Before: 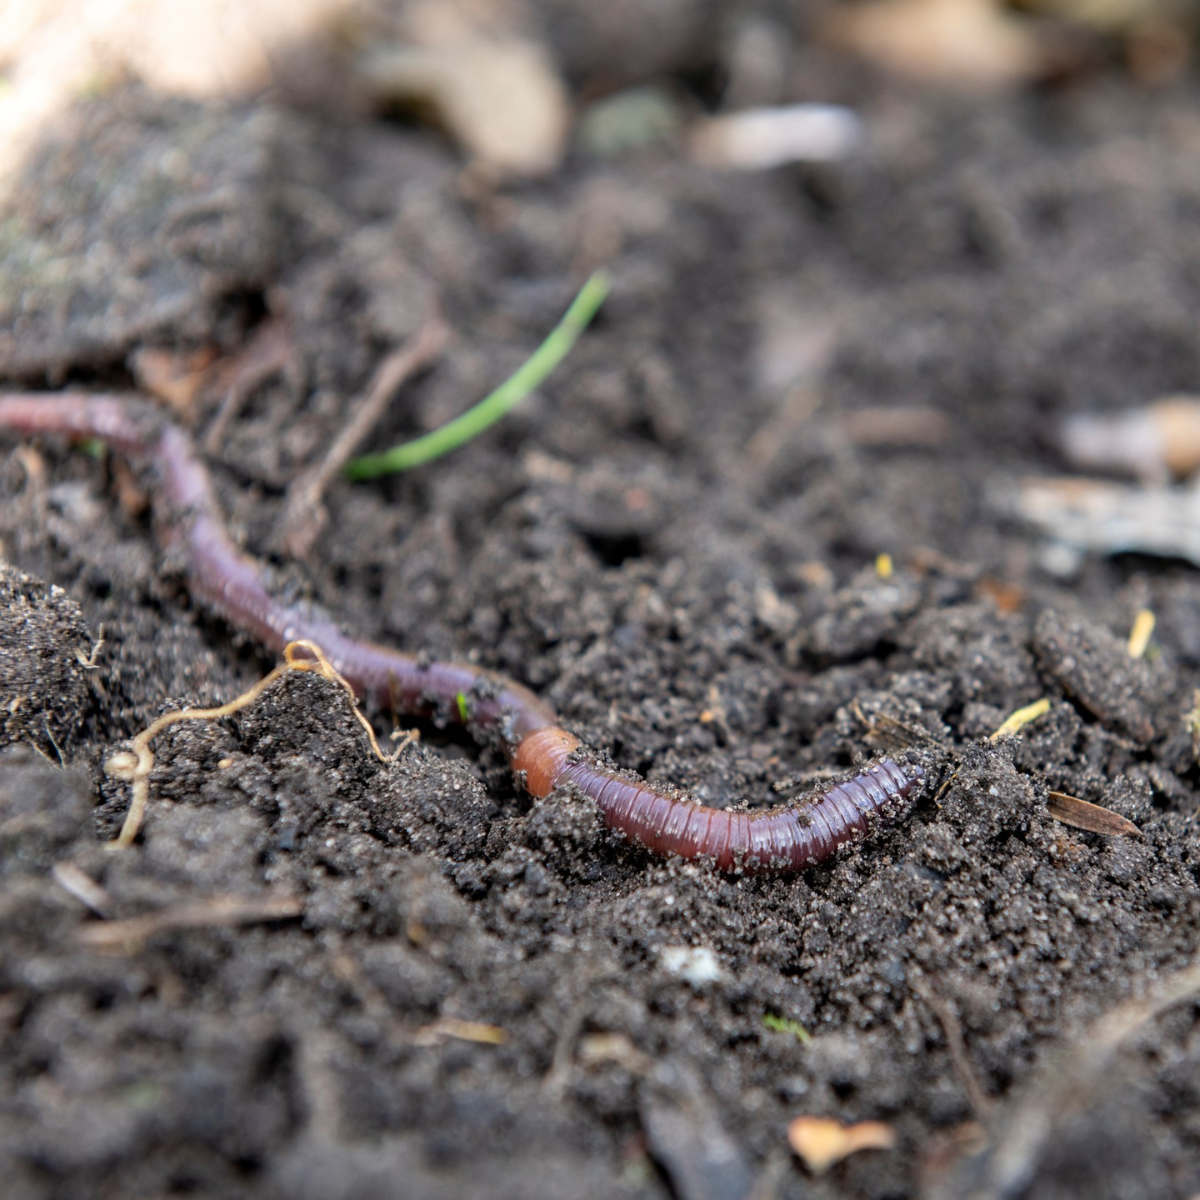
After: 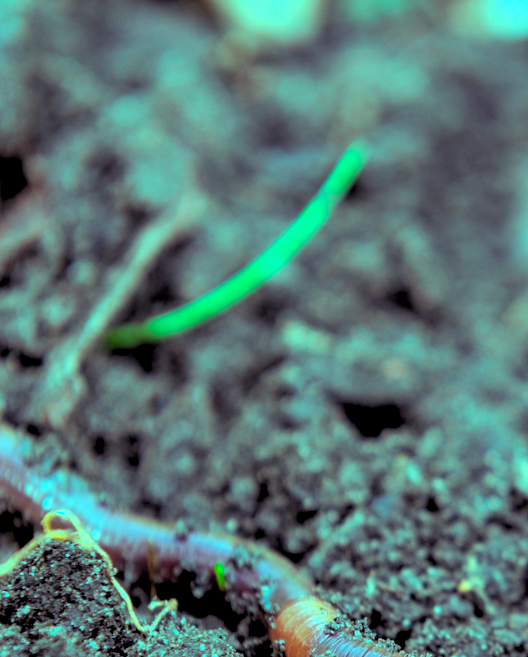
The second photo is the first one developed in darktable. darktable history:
crop: left 20.248%, top 10.86%, right 35.675%, bottom 34.321%
color balance rgb: shadows lift › luminance 0.49%, shadows lift › chroma 6.83%, shadows lift › hue 300.29°, power › hue 208.98°, highlights gain › luminance 20.24%, highlights gain › chroma 13.17%, highlights gain › hue 173.85°, perceptual saturation grading › global saturation 18.05%
rgb levels: levels [[0.01, 0.419, 0.839], [0, 0.5, 1], [0, 0.5, 1]]
